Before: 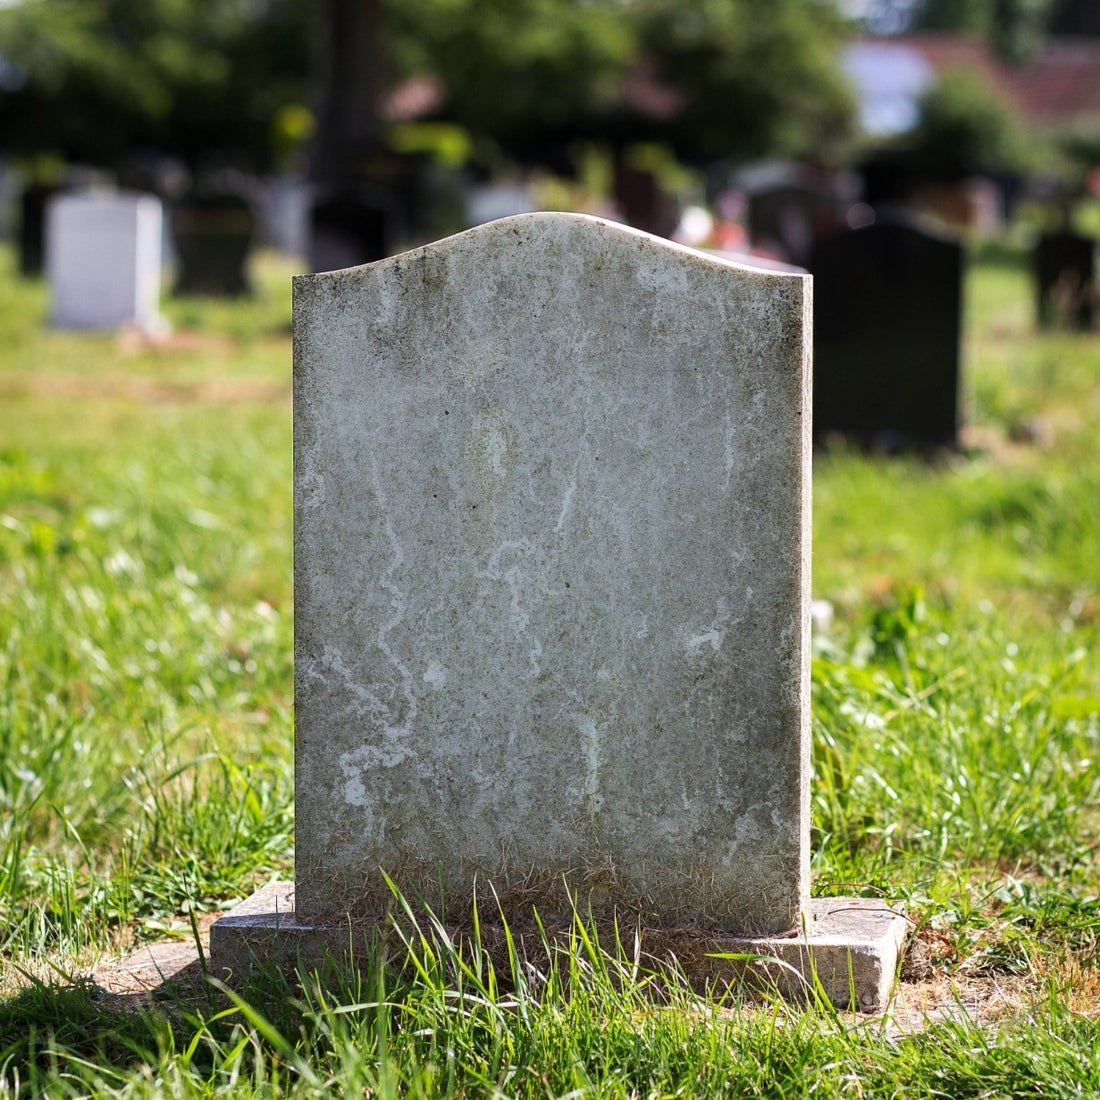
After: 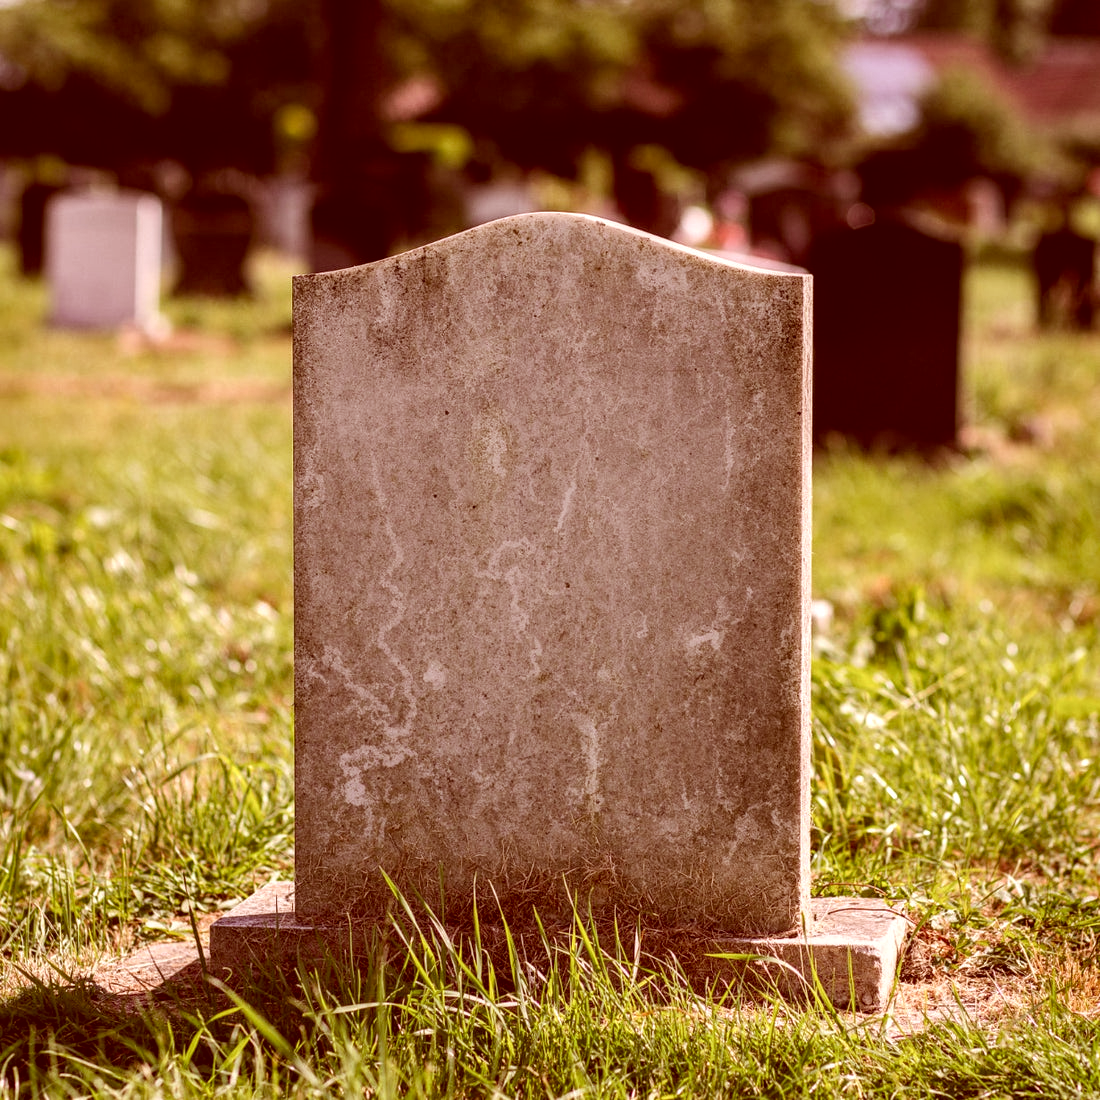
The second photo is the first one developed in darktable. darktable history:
local contrast: on, module defaults
color correction: highlights a* 9.44, highlights b* 8.78, shadows a* 39.26, shadows b* 39.23, saturation 0.807
